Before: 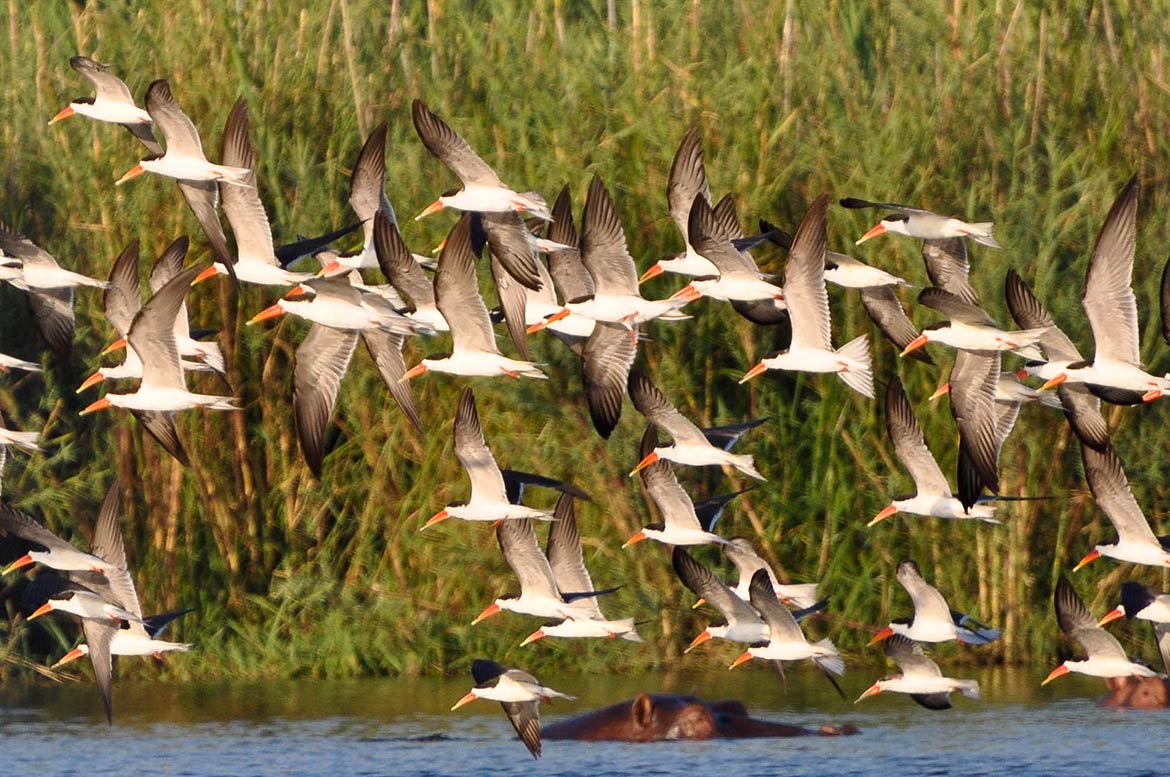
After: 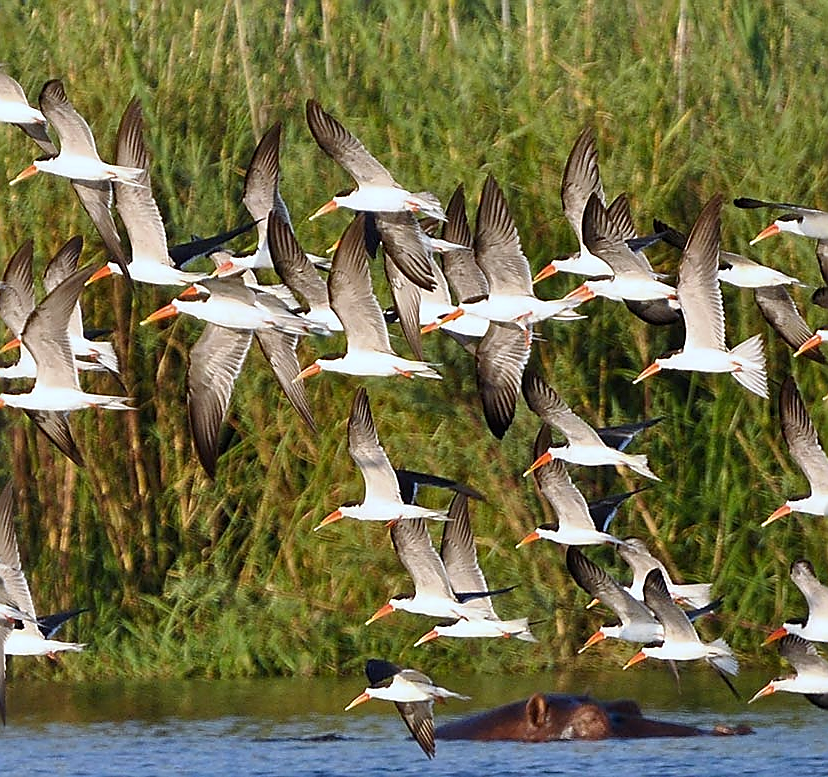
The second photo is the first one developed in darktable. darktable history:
sharpen: radius 1.4, amount 1.25, threshold 0.7
white balance: red 0.924, blue 1.095
crop and rotate: left 9.061%, right 20.142%
